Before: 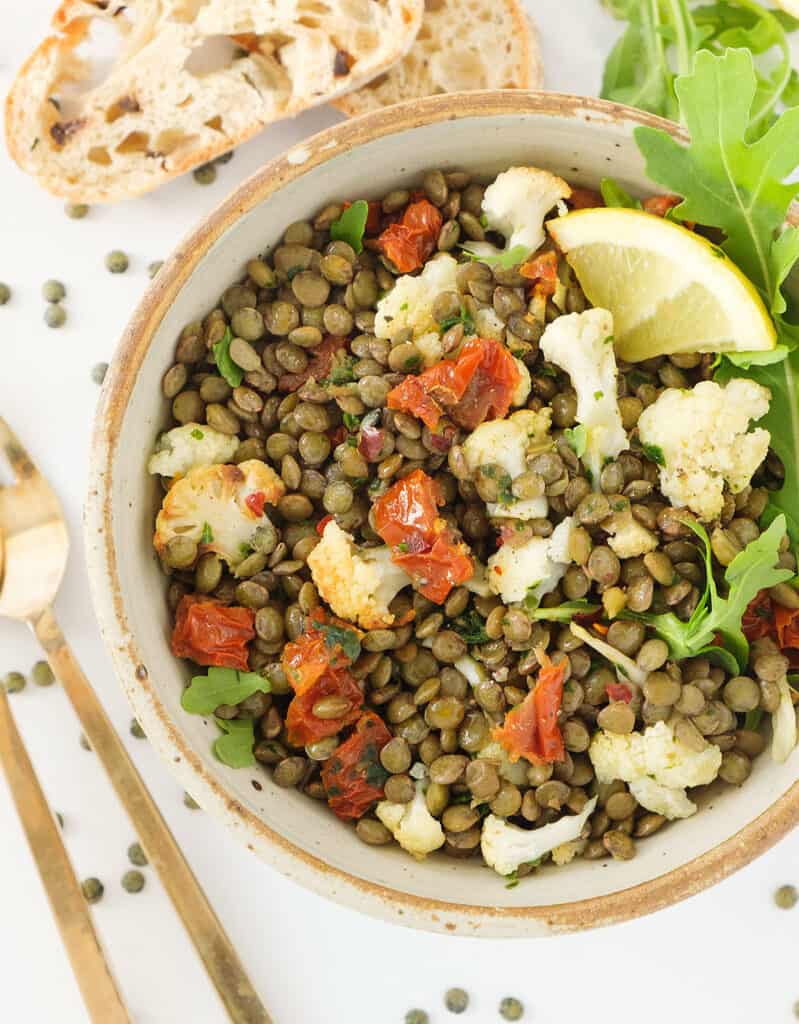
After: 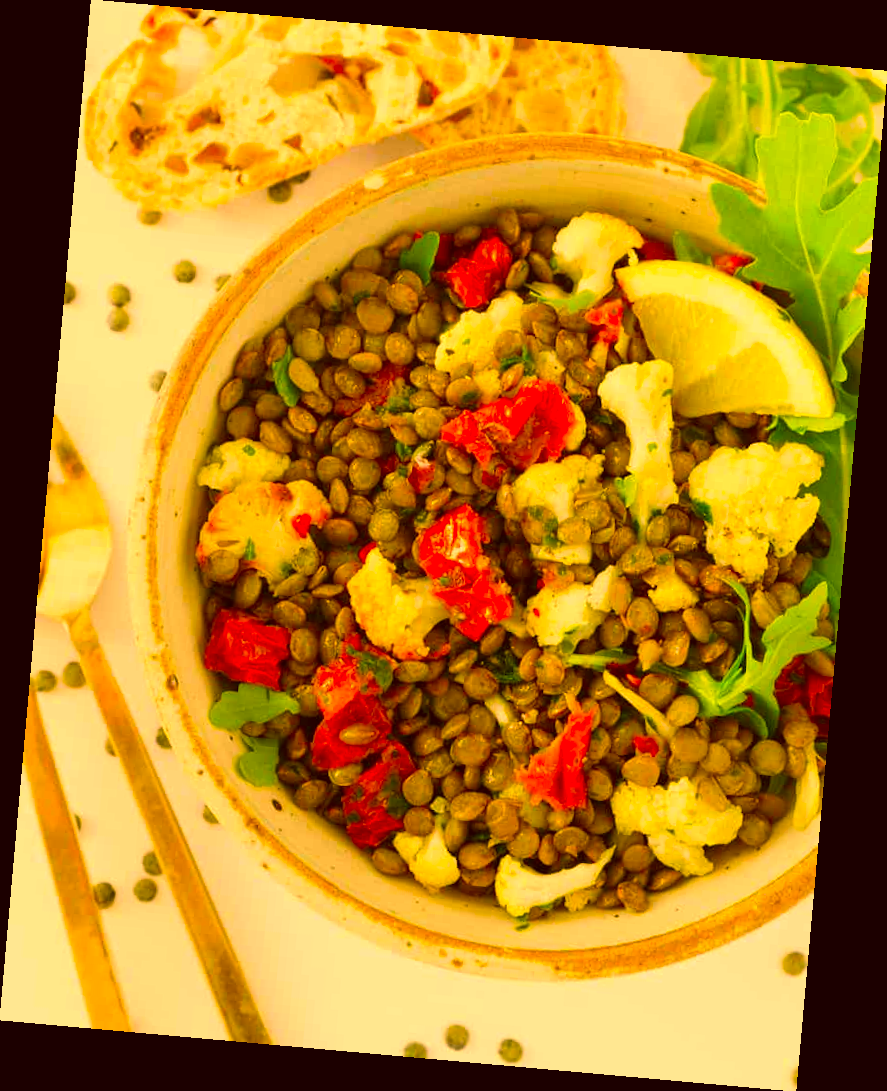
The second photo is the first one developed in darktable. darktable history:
color correction: highlights a* 10.44, highlights b* 30.04, shadows a* 2.73, shadows b* 17.51, saturation 1.72
rotate and perspective: rotation 5.12°, automatic cropping off
contrast brightness saturation: contrast 0.03, brightness -0.04
